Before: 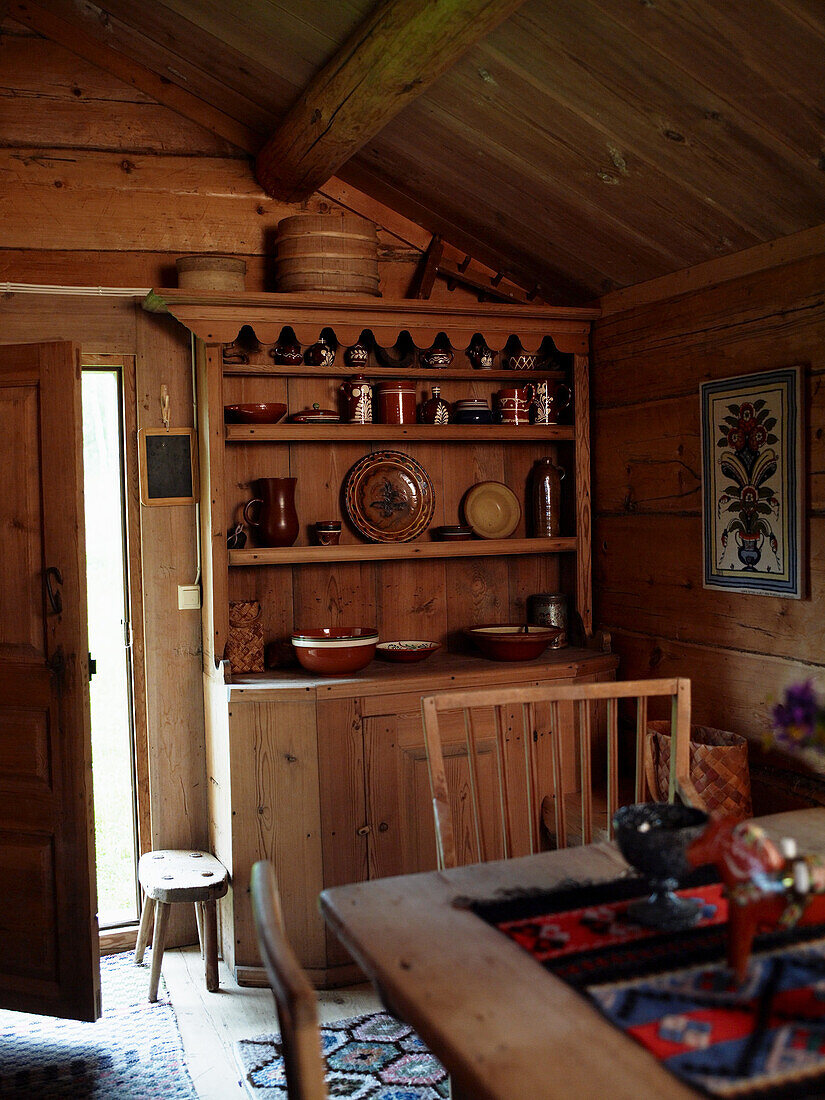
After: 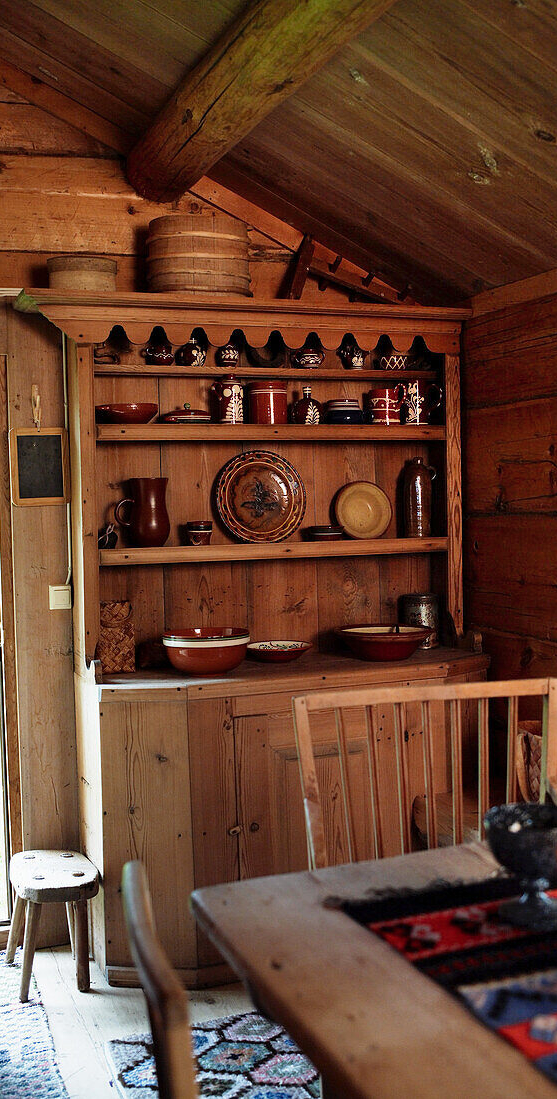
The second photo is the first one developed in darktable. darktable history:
shadows and highlights: soften with gaussian
crop and rotate: left 15.72%, right 16.69%
